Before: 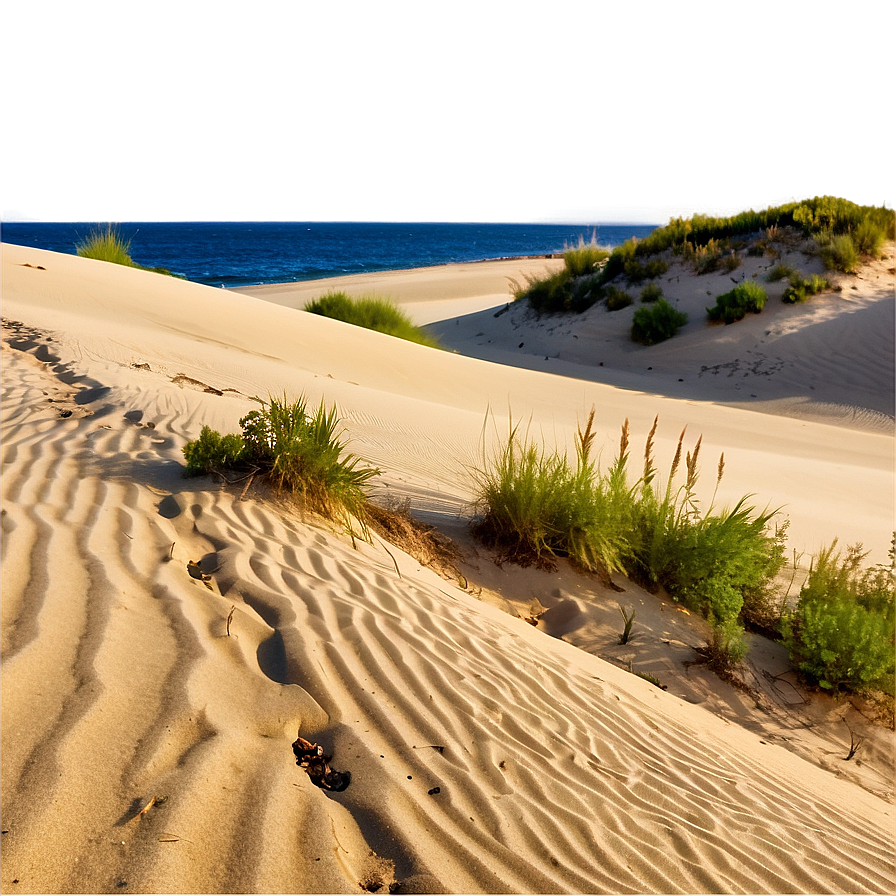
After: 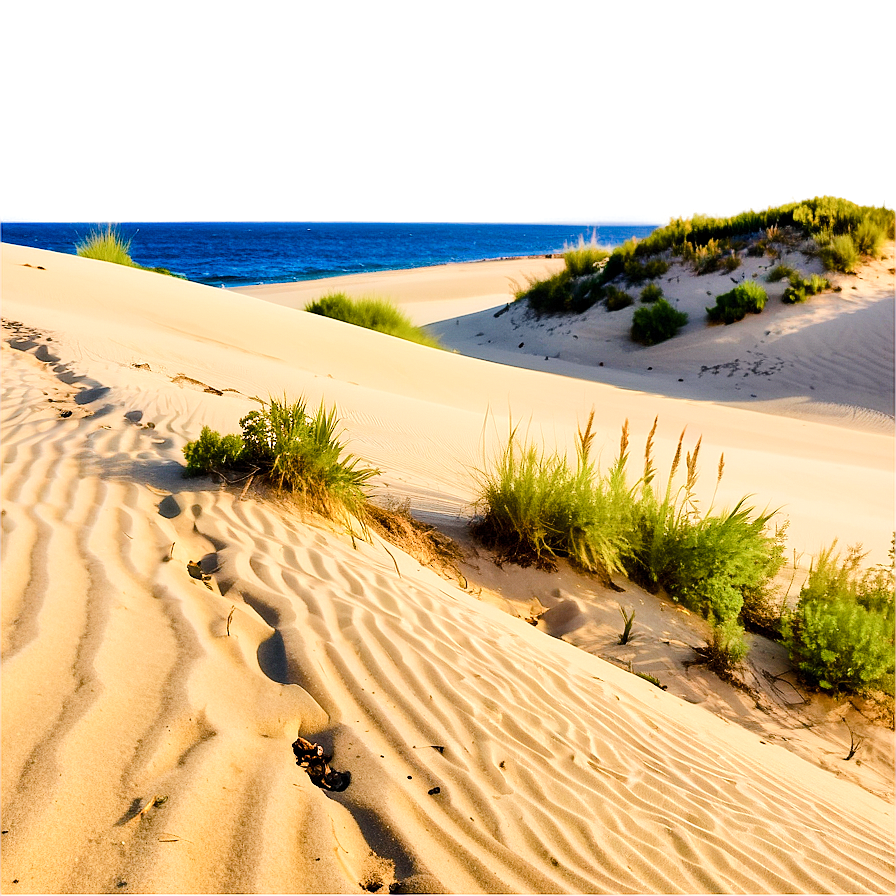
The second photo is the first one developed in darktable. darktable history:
color balance rgb: shadows lift › chroma 2.052%, shadows lift › hue 248.24°, perceptual saturation grading › global saturation 34.57%, perceptual saturation grading › highlights -25.205%, perceptual saturation grading › shadows 49.324%
tone equalizer: -7 EV 0.161 EV, -6 EV 0.593 EV, -5 EV 1.16 EV, -4 EV 1.32 EV, -3 EV 1.12 EV, -2 EV 0.6 EV, -1 EV 0.167 EV, edges refinement/feathering 500, mask exposure compensation -1.57 EV, preserve details no
contrast brightness saturation: saturation -0.168
